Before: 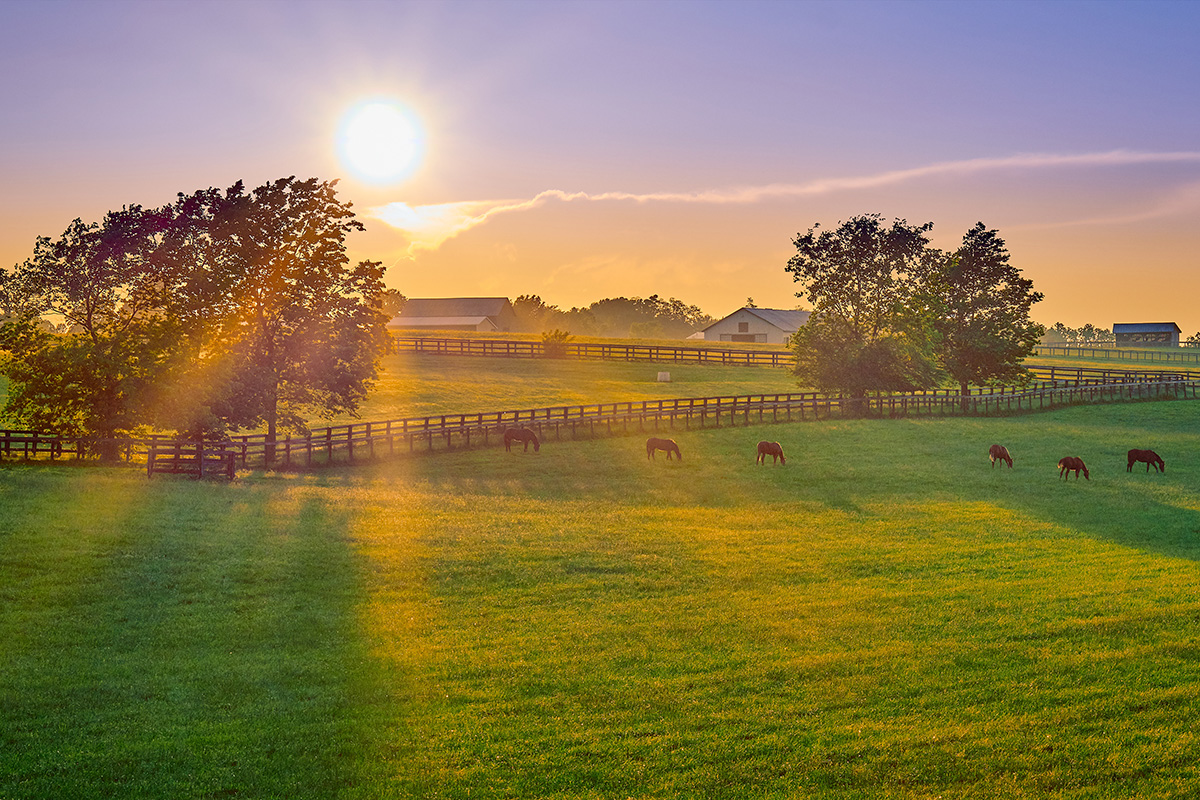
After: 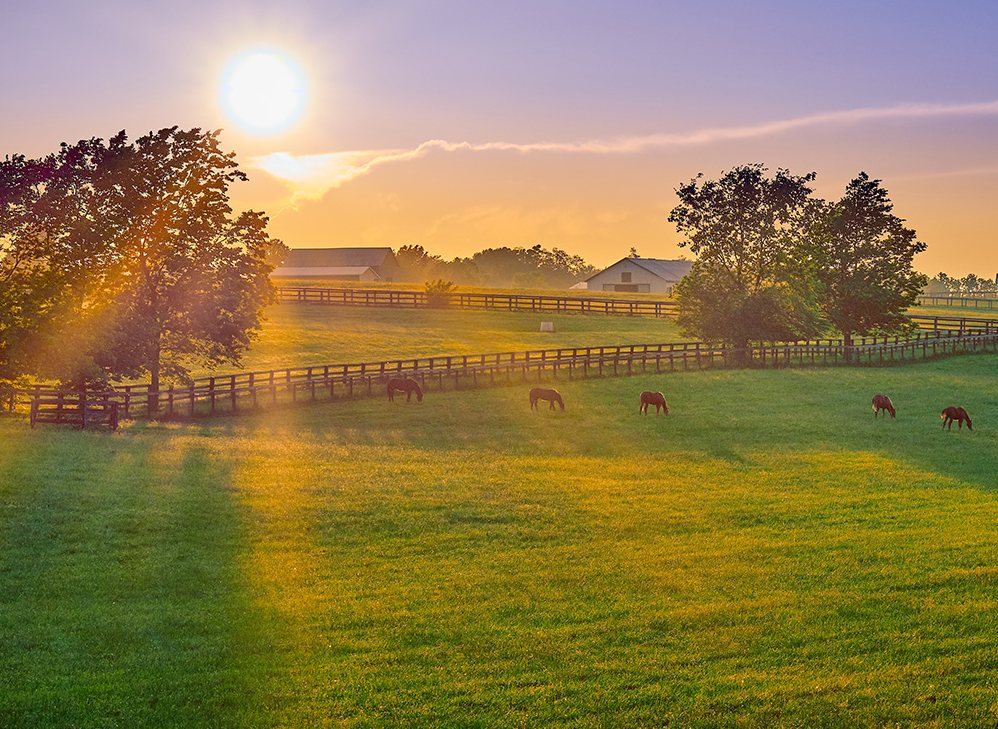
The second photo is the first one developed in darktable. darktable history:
crop: left 9.777%, top 6.346%, right 6.979%, bottom 2.483%
